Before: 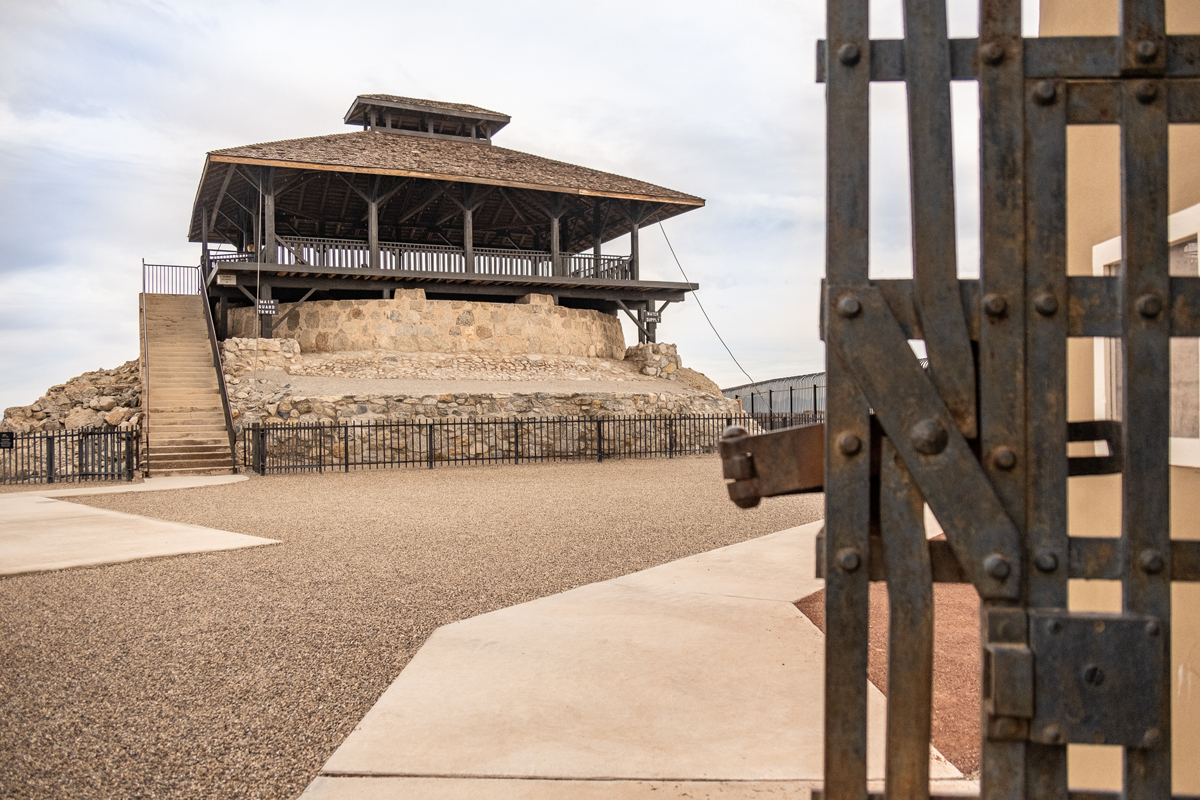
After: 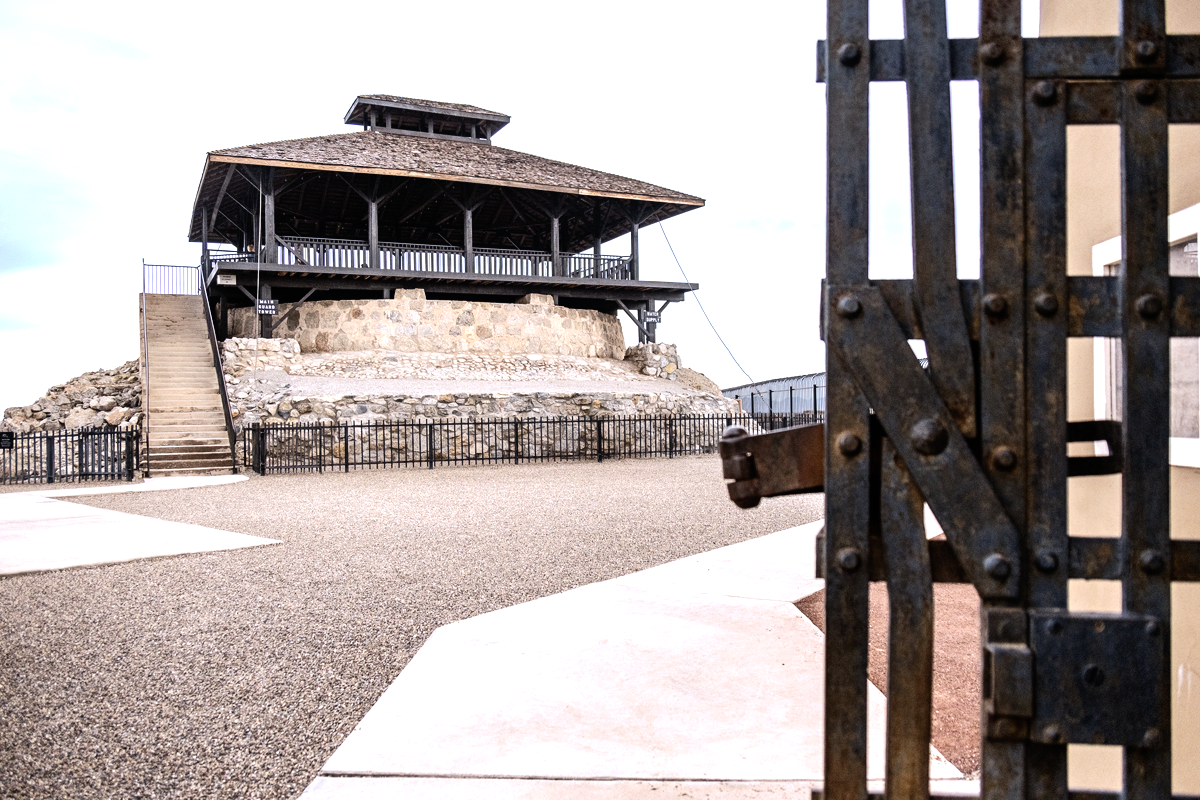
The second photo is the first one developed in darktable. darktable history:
white balance: red 0.948, green 1.02, blue 1.176
tone equalizer: -8 EV -0.75 EV, -7 EV -0.7 EV, -6 EV -0.6 EV, -5 EV -0.4 EV, -3 EV 0.4 EV, -2 EV 0.6 EV, -1 EV 0.7 EV, +0 EV 0.75 EV, edges refinement/feathering 500, mask exposure compensation -1.57 EV, preserve details no
tone curve: curves: ch0 [(0, 0) (0.003, 0.003) (0.011, 0.003) (0.025, 0.007) (0.044, 0.014) (0.069, 0.02) (0.1, 0.03) (0.136, 0.054) (0.177, 0.099) (0.224, 0.156) (0.277, 0.227) (0.335, 0.302) (0.399, 0.375) (0.468, 0.456) (0.543, 0.54) (0.623, 0.625) (0.709, 0.717) (0.801, 0.807) (0.898, 0.895) (1, 1)], preserve colors none
haze removal: strength -0.05
